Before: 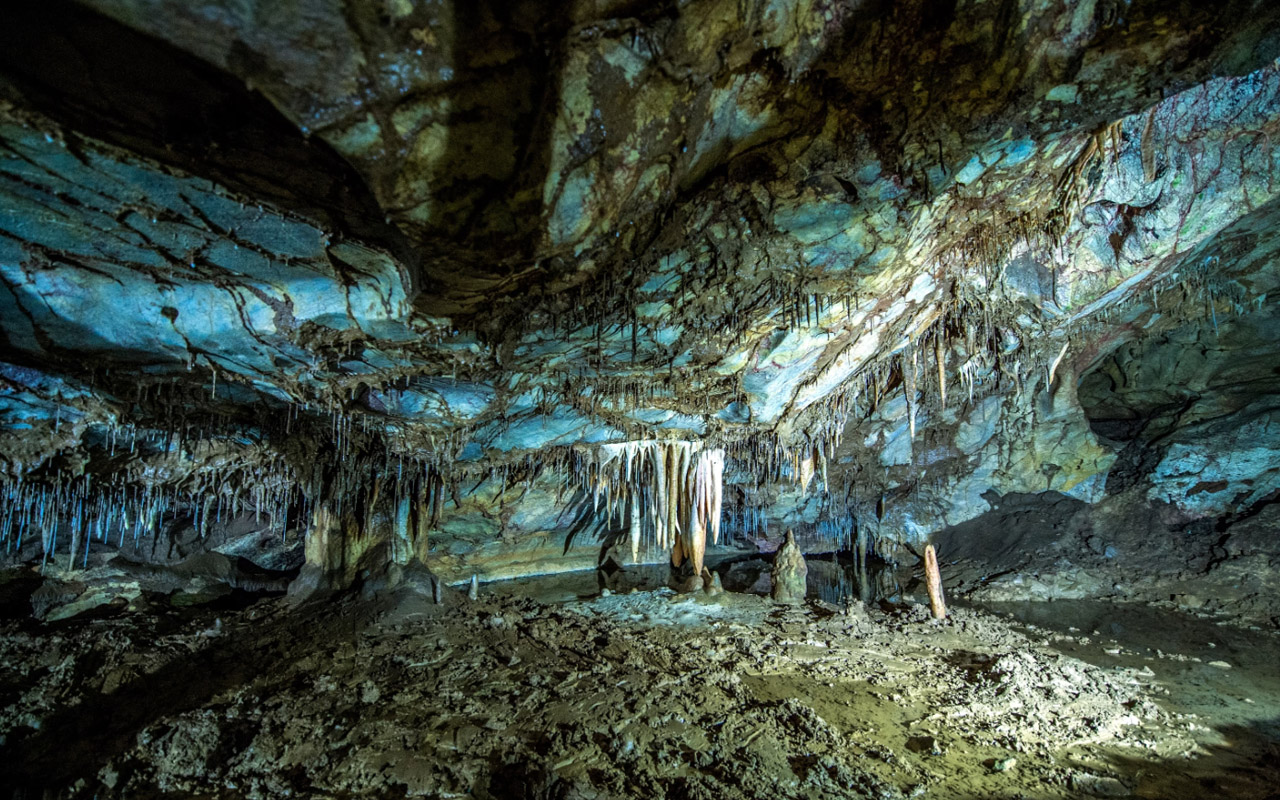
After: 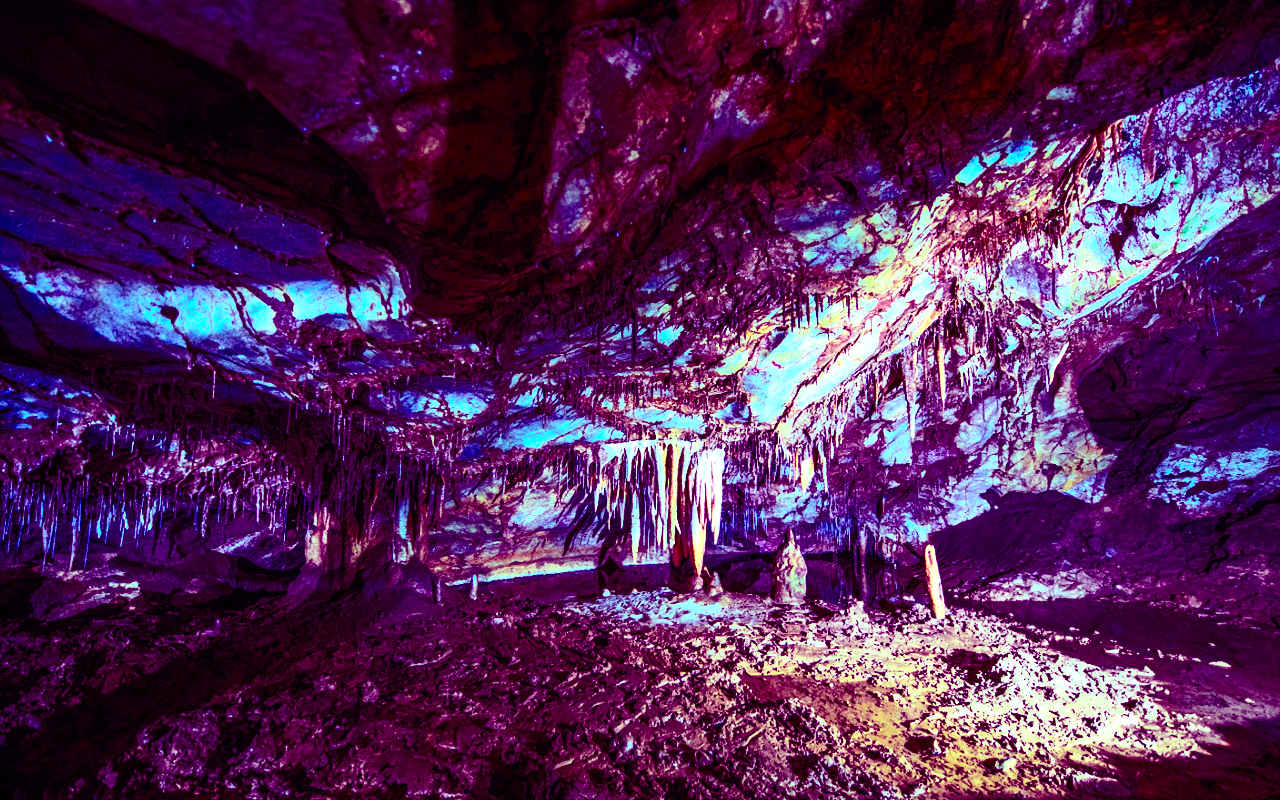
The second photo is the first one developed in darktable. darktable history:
tone equalizer: -8 EV 0.06 EV, smoothing diameter 25%, edges refinement/feathering 10, preserve details guided filter
exposure: black level correction 0, exposure 0.9 EV, compensate exposure bias true, compensate highlight preservation false
color balance: mode lift, gamma, gain (sRGB), lift [1, 1, 0.101, 1]
tone curve: curves: ch0 [(0, 0) (0.126, 0.061) (0.338, 0.285) (0.494, 0.518) (0.703, 0.762) (1, 1)]; ch1 [(0, 0) (0.389, 0.313) (0.457, 0.442) (0.5, 0.501) (0.55, 0.578) (1, 1)]; ch2 [(0, 0) (0.44, 0.424) (0.501, 0.499) (0.557, 0.564) (0.613, 0.67) (0.707, 0.746) (1, 1)], color space Lab, independent channels, preserve colors none
